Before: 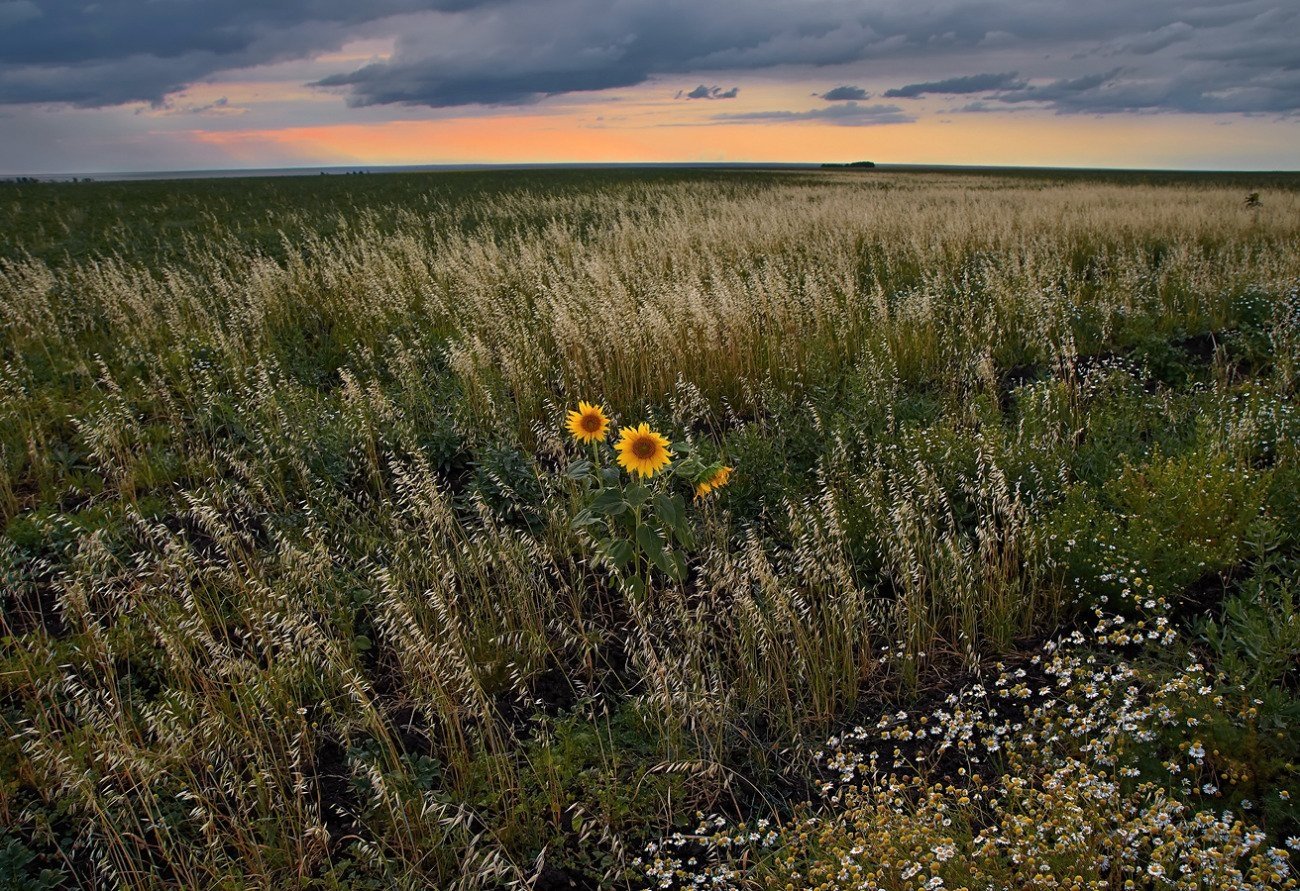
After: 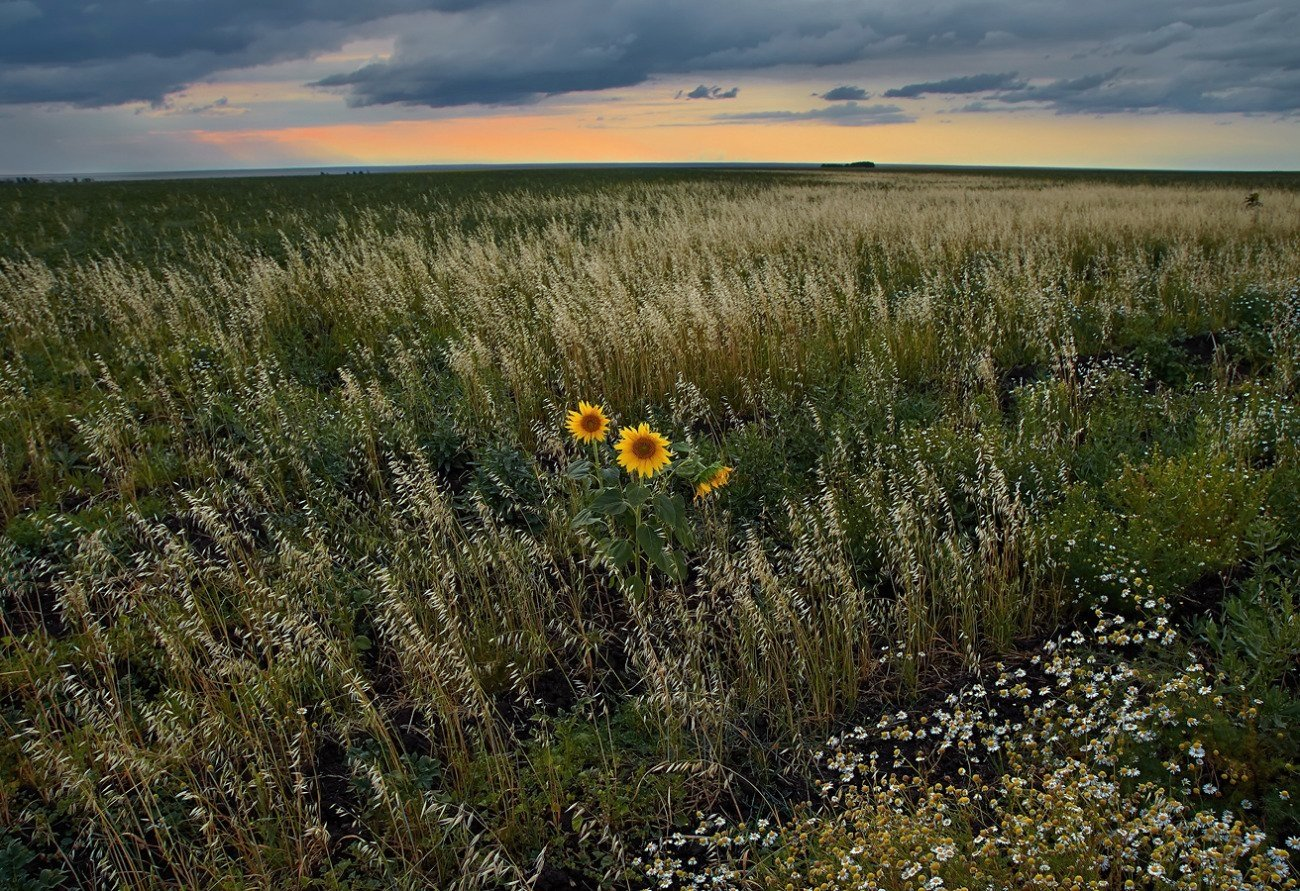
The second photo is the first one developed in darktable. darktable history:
color correction: highlights a* -6.72, highlights b* 0.451
